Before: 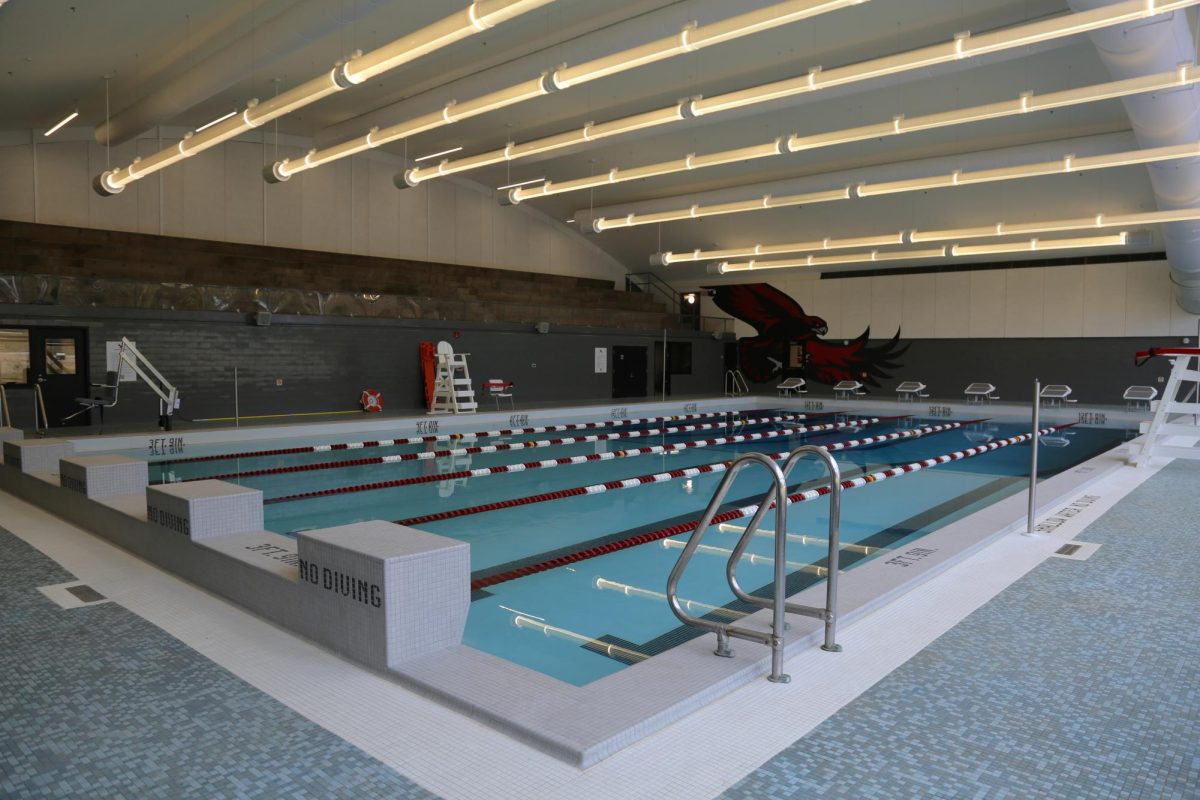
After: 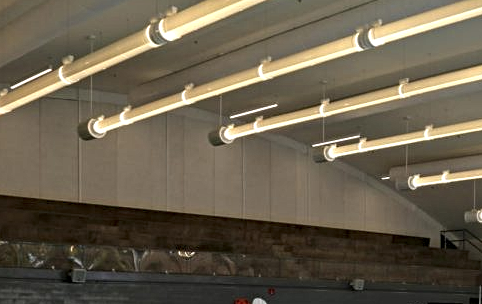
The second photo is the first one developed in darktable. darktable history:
crop: left 15.443%, top 5.452%, right 44.366%, bottom 56.538%
contrast equalizer: octaves 7, y [[0.5, 0.542, 0.583, 0.625, 0.667, 0.708], [0.5 ×6], [0.5 ×6], [0 ×6], [0 ×6]]
base curve: preserve colors none
